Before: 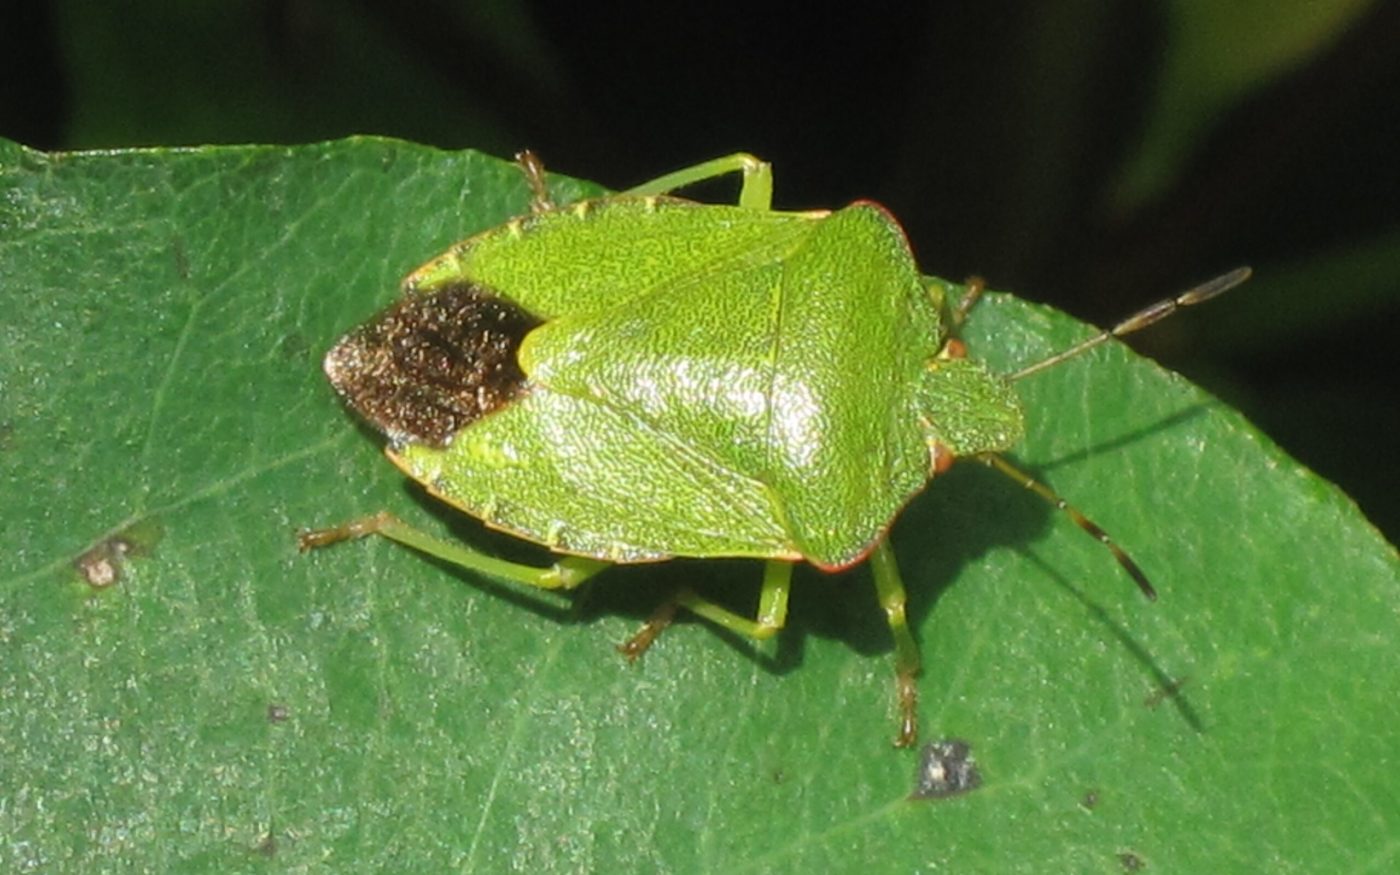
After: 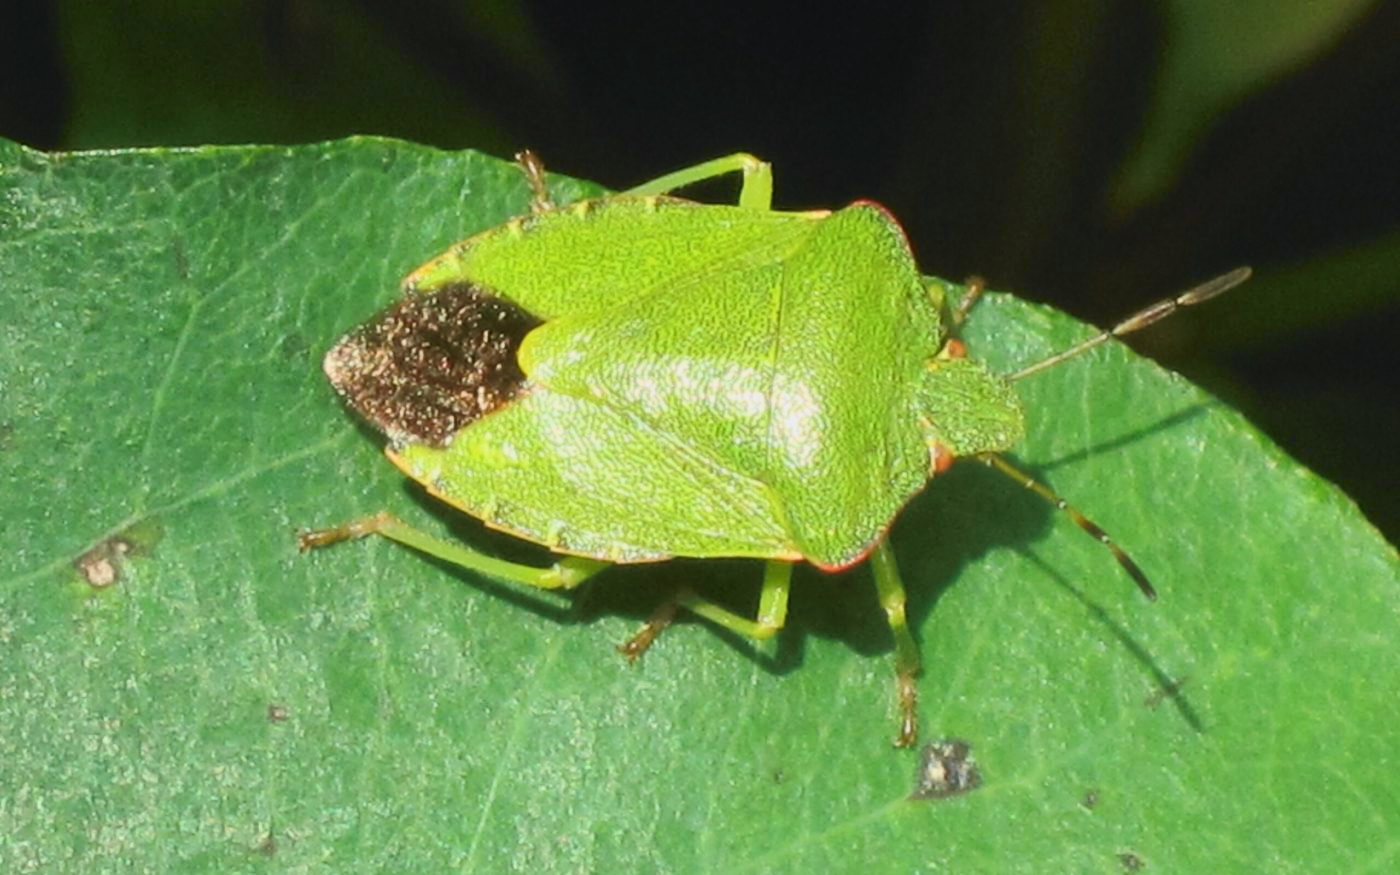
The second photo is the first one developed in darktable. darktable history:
tone curve: curves: ch0 [(0, 0.026) (0.181, 0.223) (0.405, 0.46) (0.456, 0.528) (0.634, 0.728) (0.877, 0.89) (0.984, 0.935)]; ch1 [(0, 0) (0.443, 0.43) (0.492, 0.488) (0.566, 0.579) (0.595, 0.625) (0.65, 0.657) (0.696, 0.725) (1, 1)]; ch2 [(0, 0) (0.33, 0.301) (0.421, 0.443) (0.447, 0.489) (0.495, 0.494) (0.537, 0.57) (0.586, 0.591) (0.663, 0.686) (1, 1)], color space Lab, independent channels, preserve colors none
tone curve #1: curves: ch0 [(0, 0.026) (0.181, 0.223) (0.405, 0.46) (0.456, 0.528) (0.634, 0.728) (0.877, 0.89) (0.984, 0.935)]; ch1 [(0, 0) (0.443, 0.43) (0.492, 0.488) (0.566, 0.579) (0.595, 0.625) (0.608, 0.667) (0.65, 0.729) (1, 1)]; ch2 [(0, 0) (0.33, 0.301) (0.421, 0.443) (0.447, 0.489) (0.495, 0.494) (0.537, 0.57) (0.586, 0.591) (0.663, 0.686) (1, 1)], color space Lab, independent channels, preserve colors none
